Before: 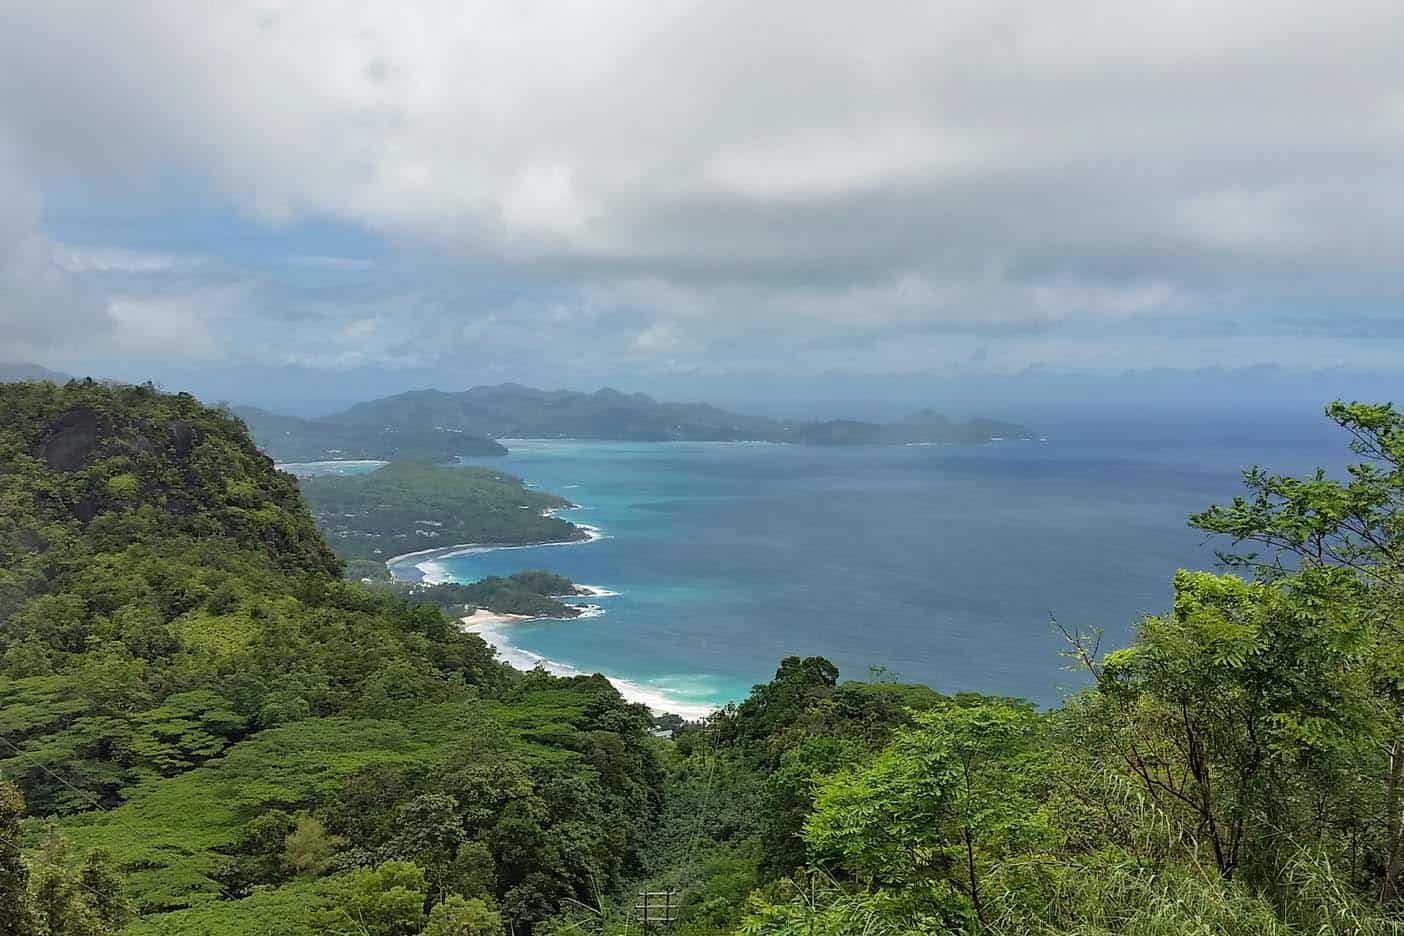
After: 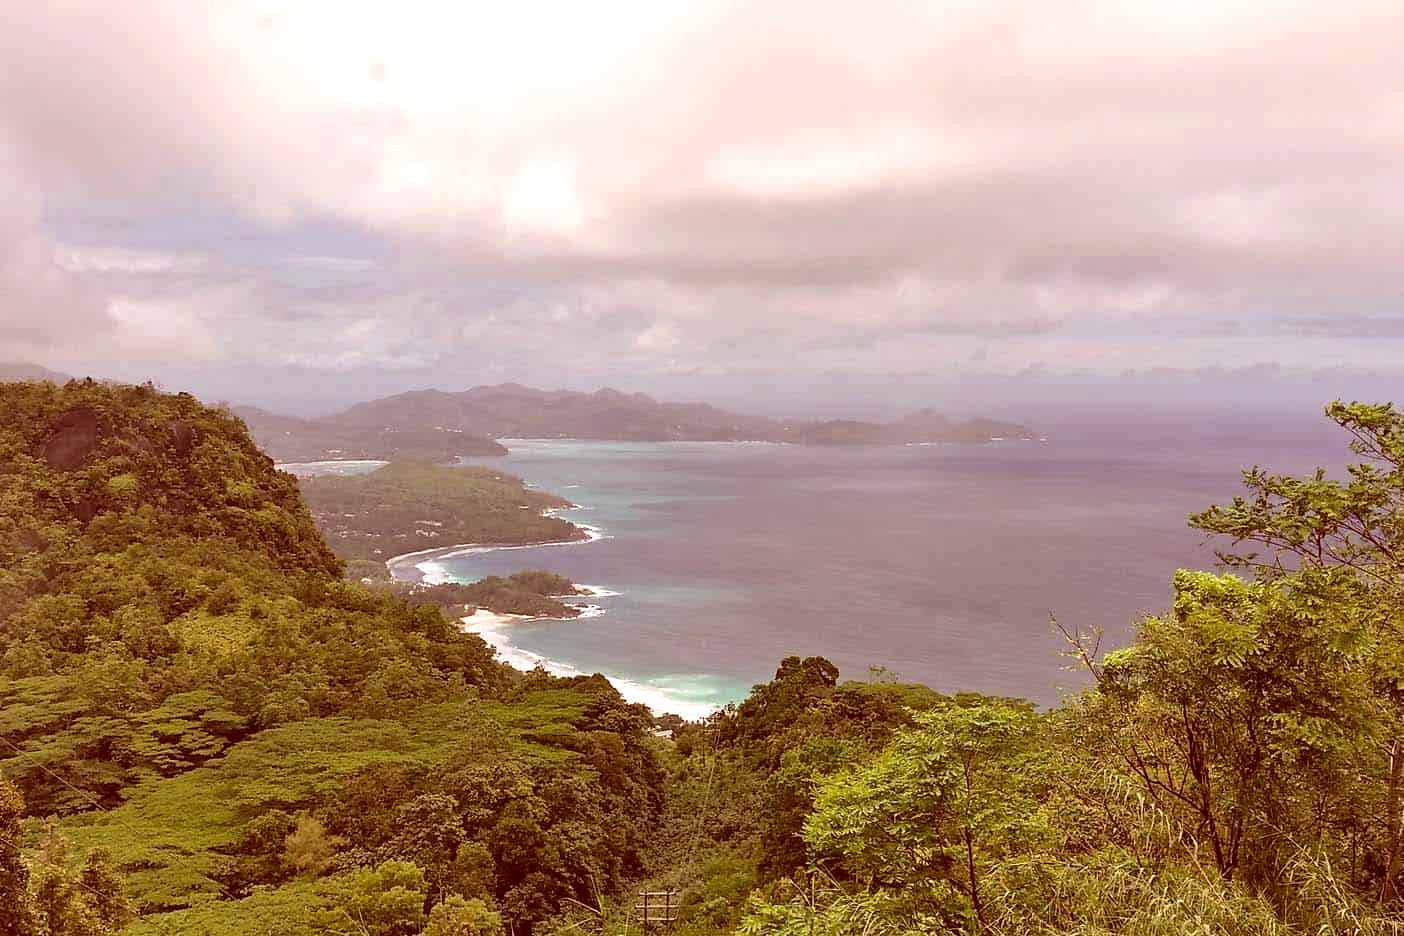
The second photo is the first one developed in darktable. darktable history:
exposure: black level correction 0, exposure 0.5 EV, compensate highlight preservation false
color correction: highlights a* 9.5, highlights b* 8.95, shadows a* 39.6, shadows b* 39.88, saturation 0.818
